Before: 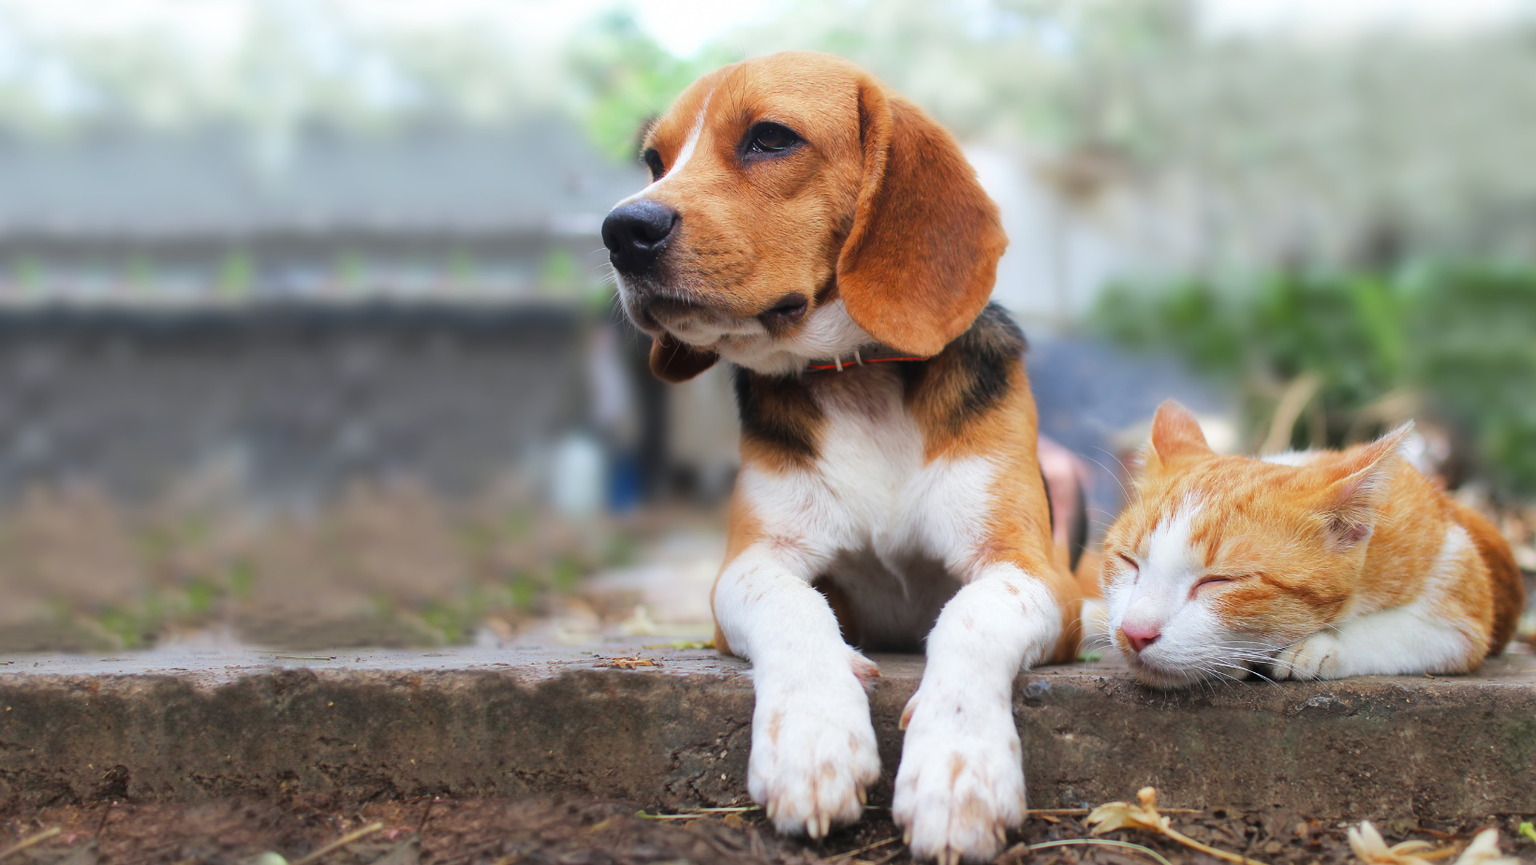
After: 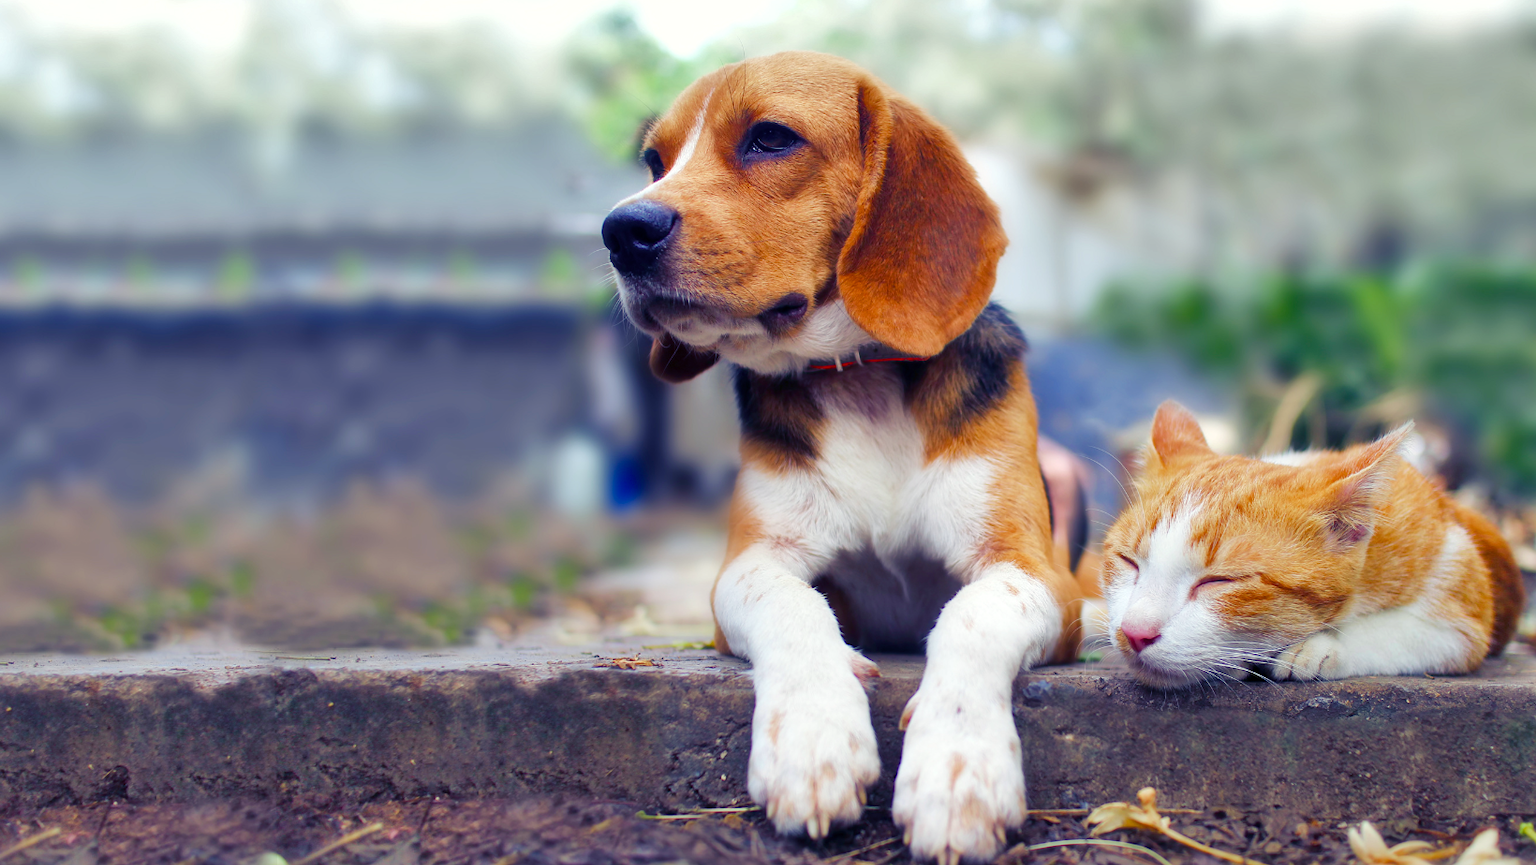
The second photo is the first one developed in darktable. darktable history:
shadows and highlights: highlights color adjustment 0%, soften with gaussian
color balance rgb: shadows lift › luminance -28.76%, shadows lift › chroma 15%, shadows lift › hue 270°, power › chroma 1%, power › hue 255°, highlights gain › luminance 7.14%, highlights gain › chroma 2%, highlights gain › hue 90°, global offset › luminance -0.29%, global offset › hue 260°, perceptual saturation grading › global saturation 20%, perceptual saturation grading › highlights -13.92%, perceptual saturation grading › shadows 50%
